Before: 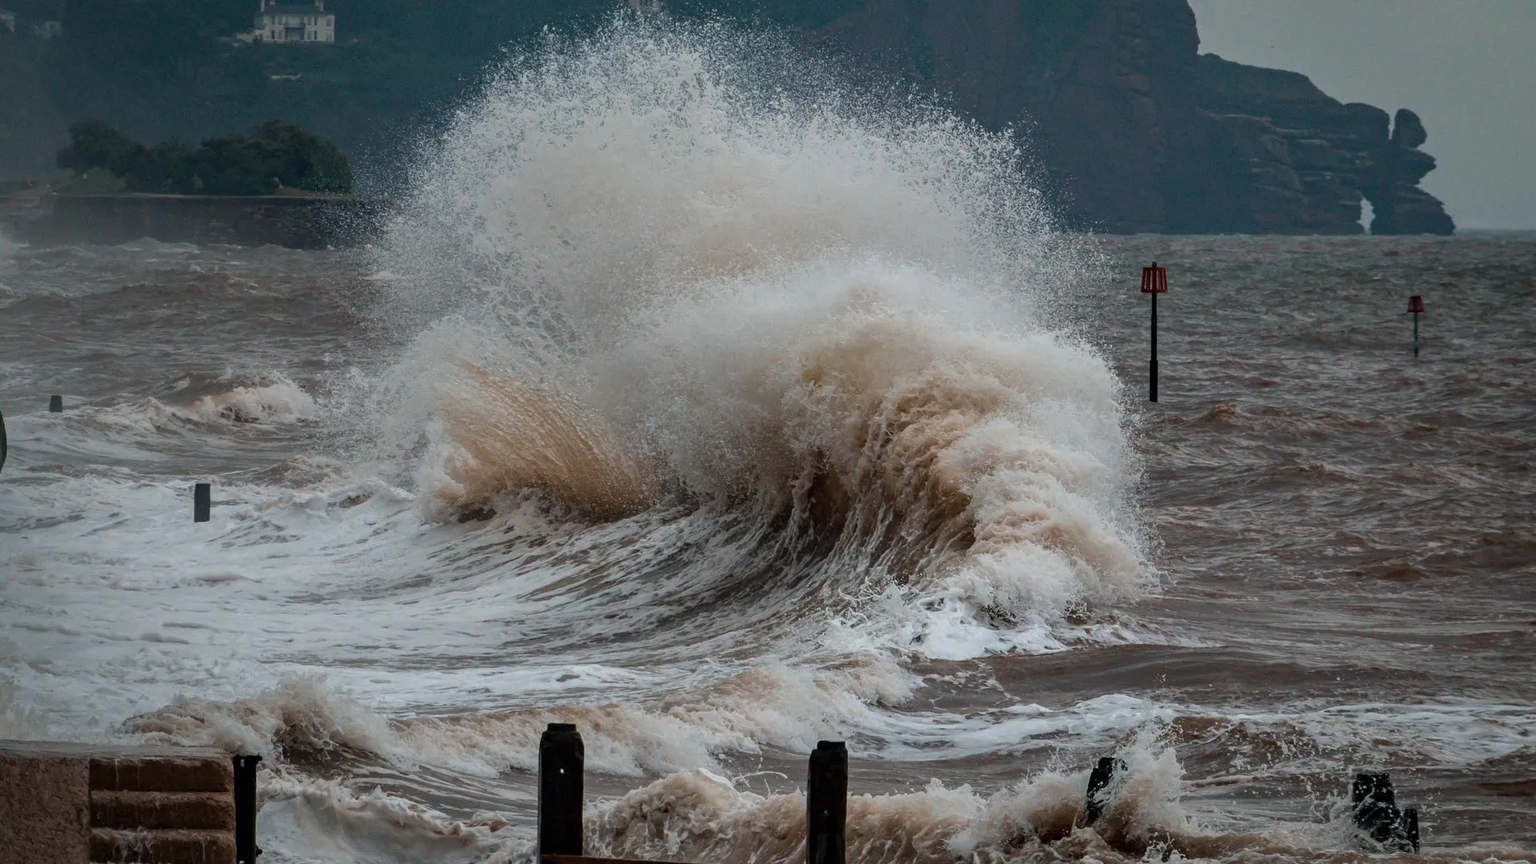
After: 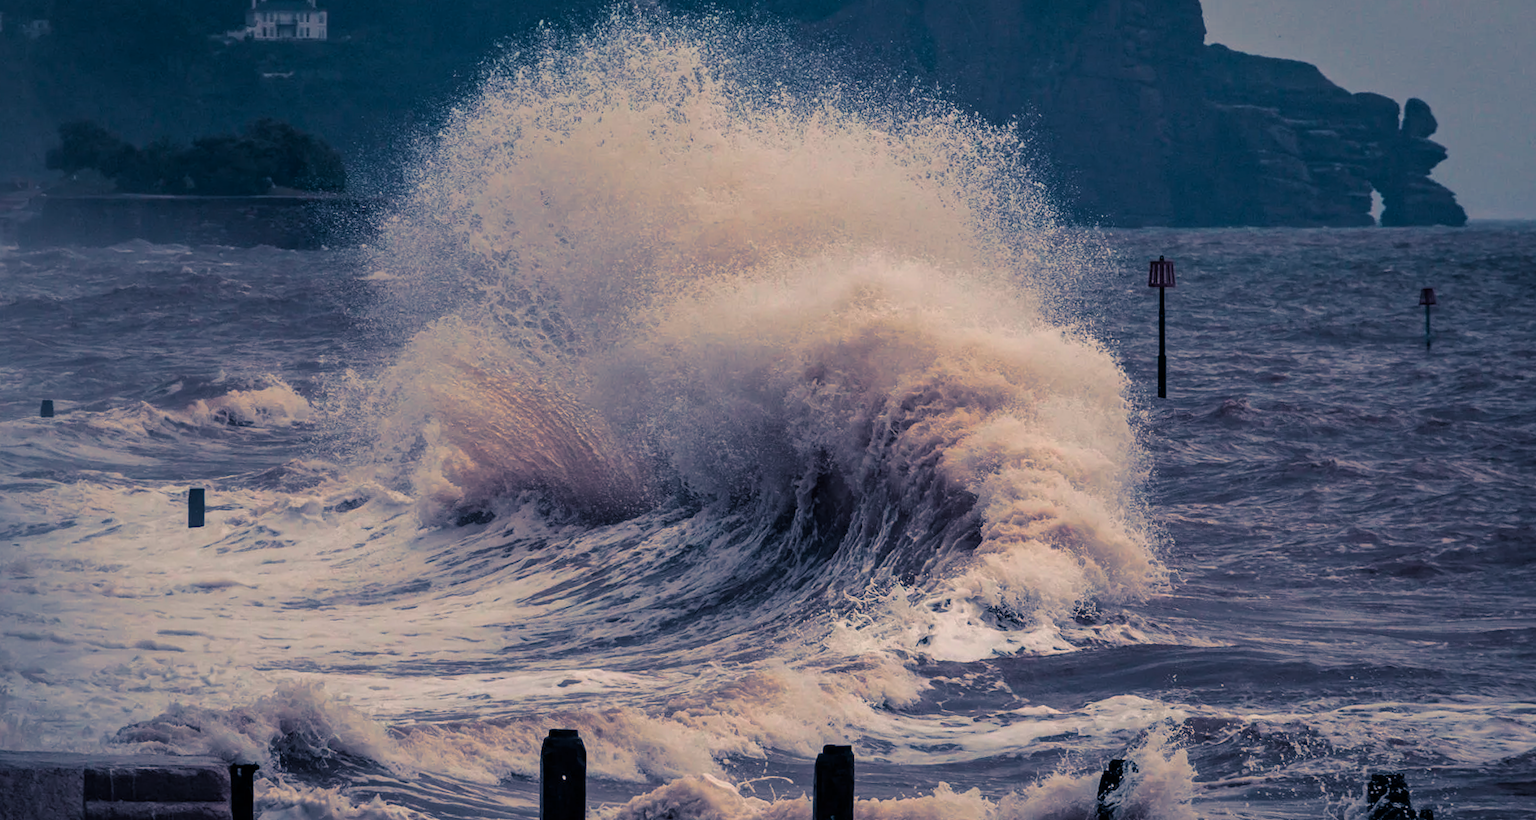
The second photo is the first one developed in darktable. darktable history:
color calibration: illuminant custom, x 0.363, y 0.385, temperature 4528.03 K
crop: top 0.448%, right 0.264%, bottom 5.045%
velvia: on, module defaults
rotate and perspective: rotation -0.45°, automatic cropping original format, crop left 0.008, crop right 0.992, crop top 0.012, crop bottom 0.988
white balance: red 1.138, green 0.996, blue 0.812
tone equalizer: on, module defaults
split-toning: shadows › hue 226.8°, shadows › saturation 0.84
